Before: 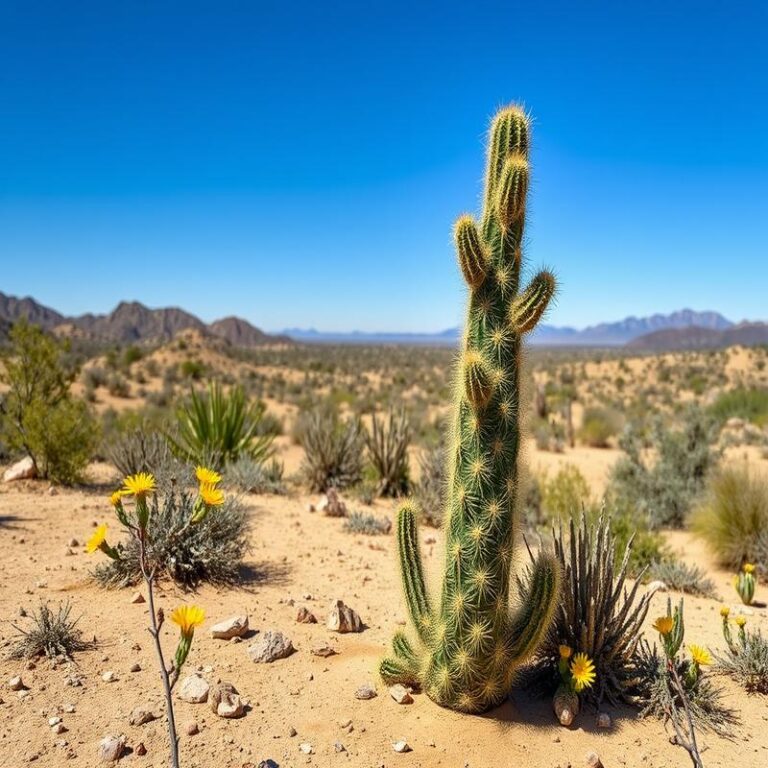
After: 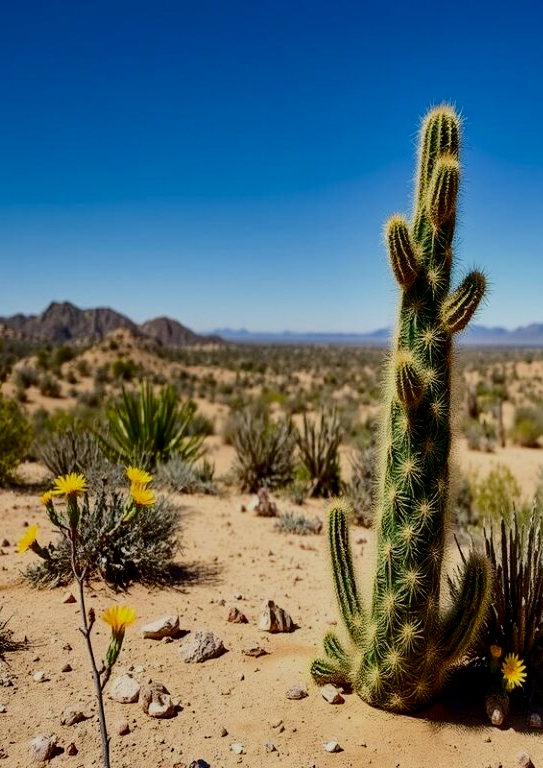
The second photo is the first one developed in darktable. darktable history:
crop and rotate: left 9.061%, right 20.142%
tone equalizer: -8 EV -0.417 EV, -7 EV -0.389 EV, -6 EV -0.333 EV, -5 EV -0.222 EV, -3 EV 0.222 EV, -2 EV 0.333 EV, -1 EV 0.389 EV, +0 EV 0.417 EV, edges refinement/feathering 500, mask exposure compensation -1.57 EV, preserve details no
contrast brightness saturation: contrast 0.19, brightness -0.24, saturation 0.11
filmic rgb: black relative exposure -6.59 EV, white relative exposure 4.71 EV, hardness 3.13, contrast 0.805
